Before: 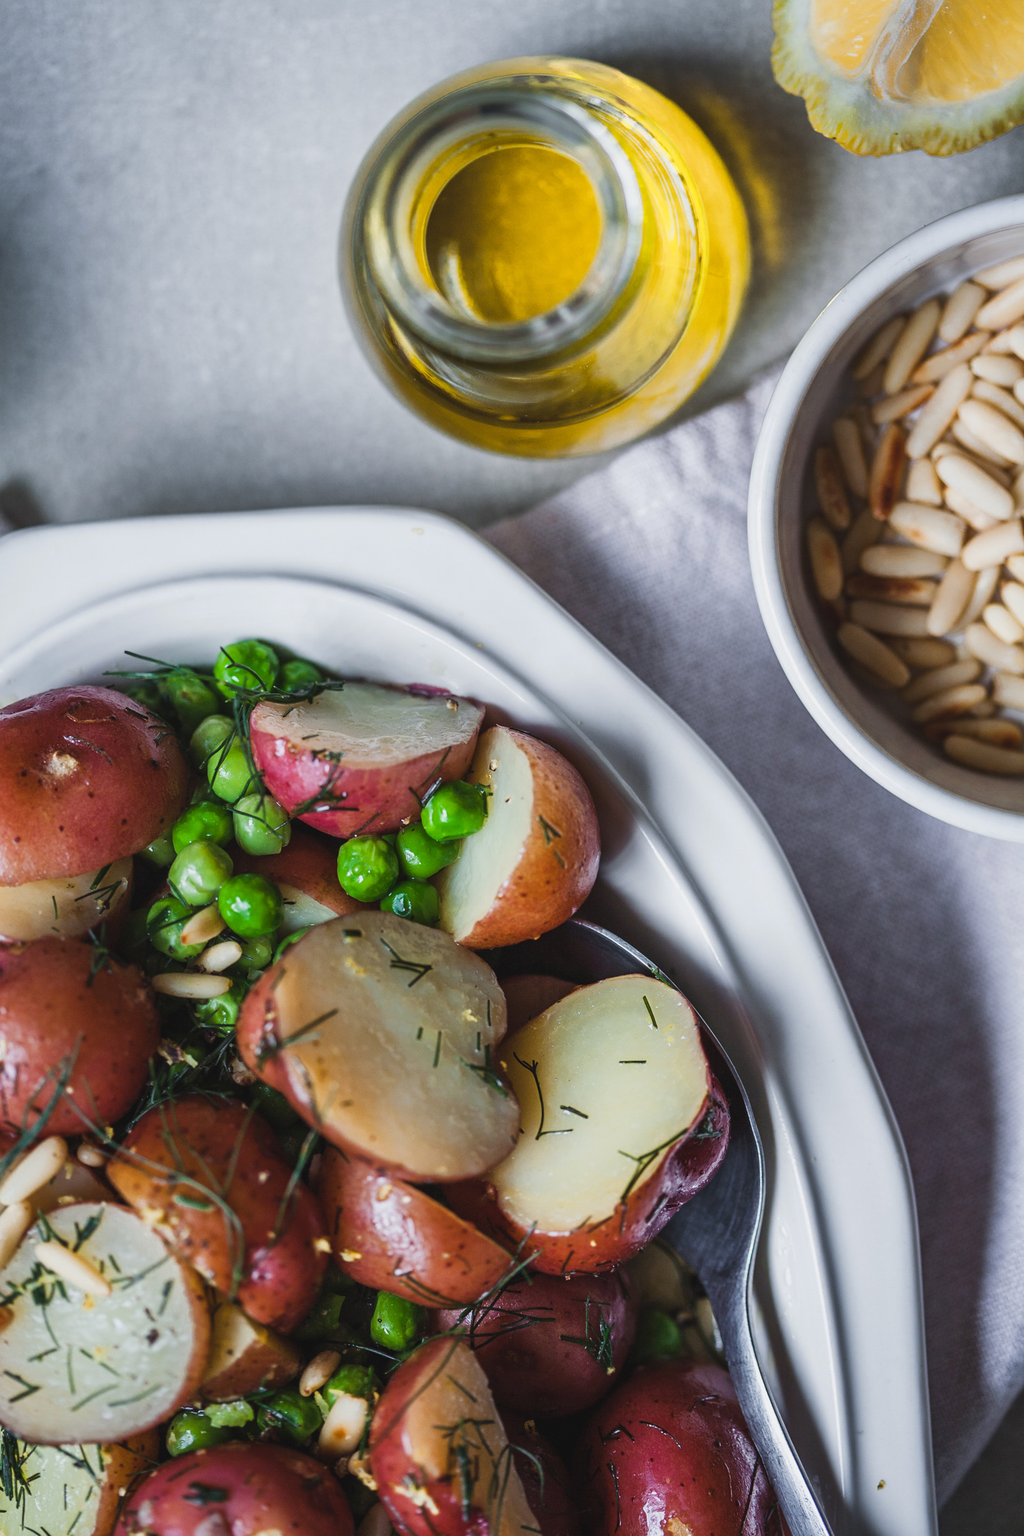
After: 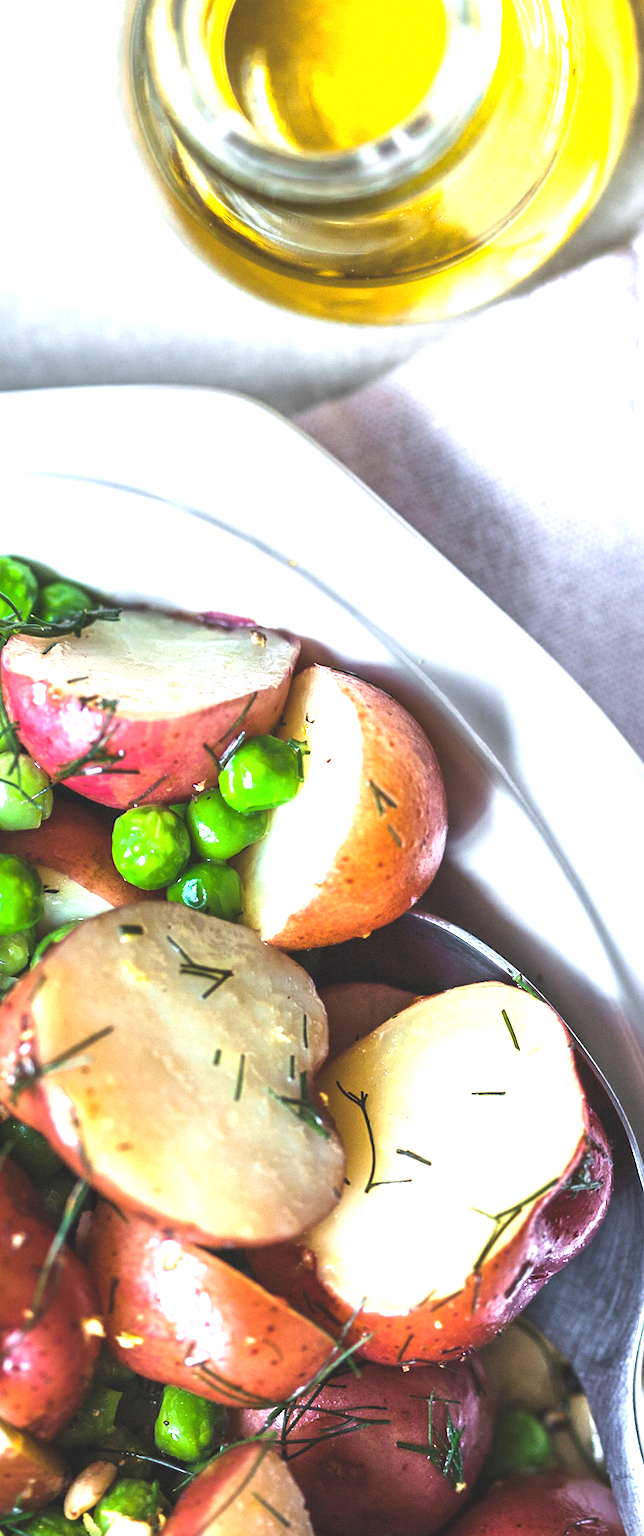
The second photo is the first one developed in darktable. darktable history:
exposure: black level correction 0, exposure 1.7 EV, compensate exposure bias true, compensate highlight preservation false
crop and rotate: angle 0.02°, left 24.353%, top 13.219%, right 26.156%, bottom 8.224%
